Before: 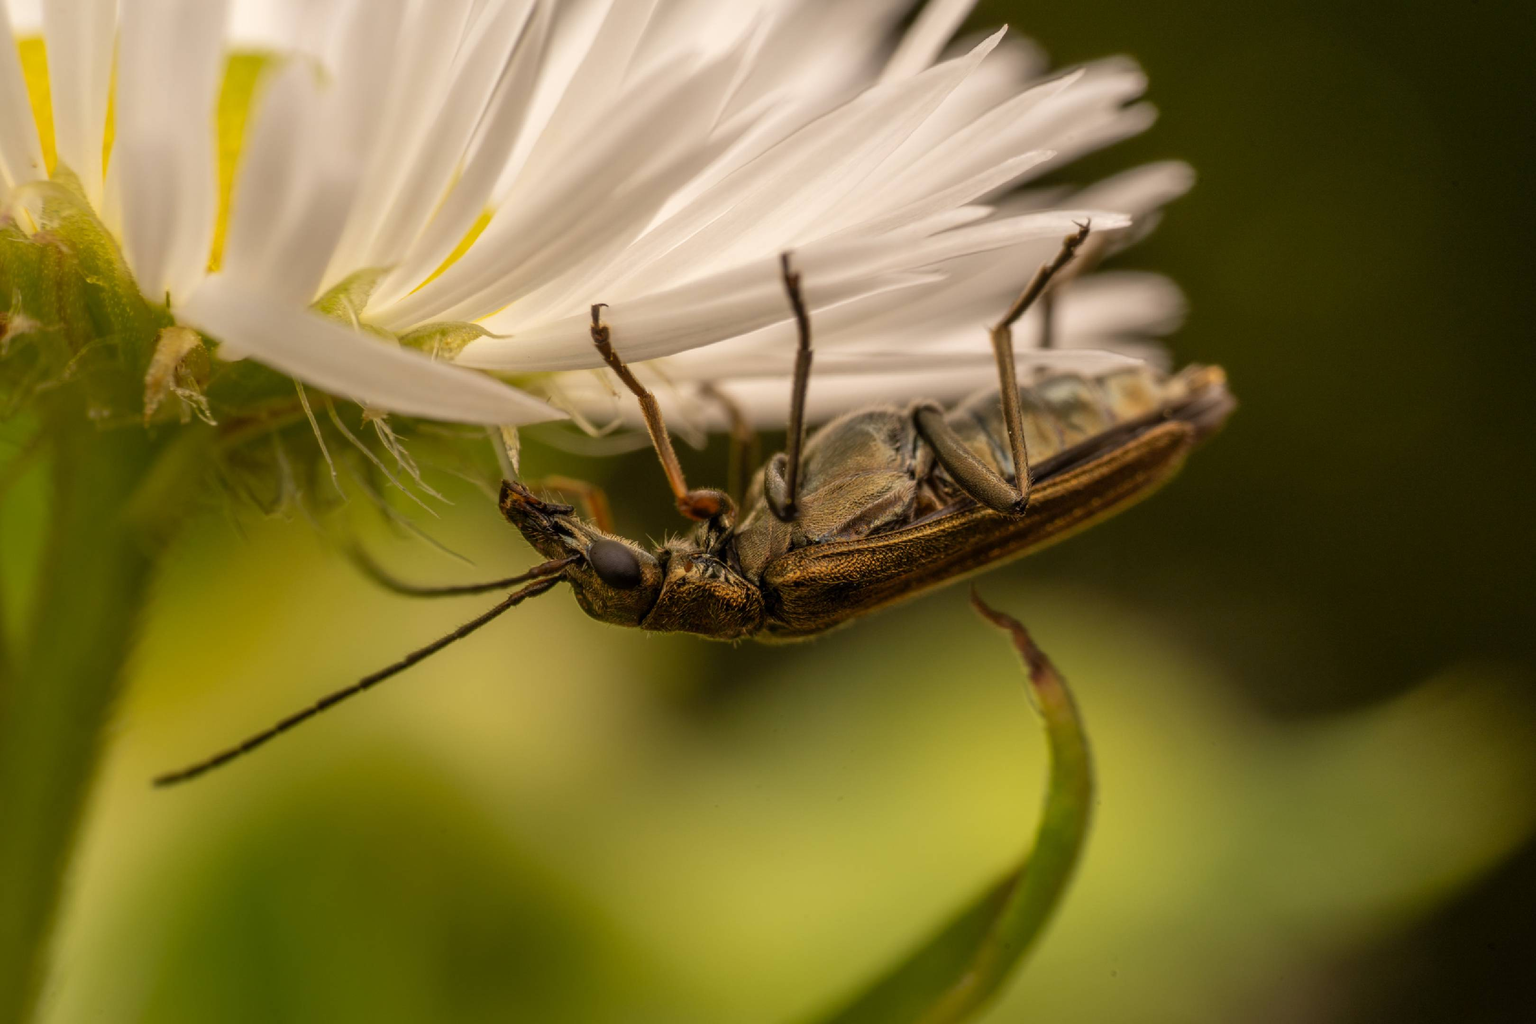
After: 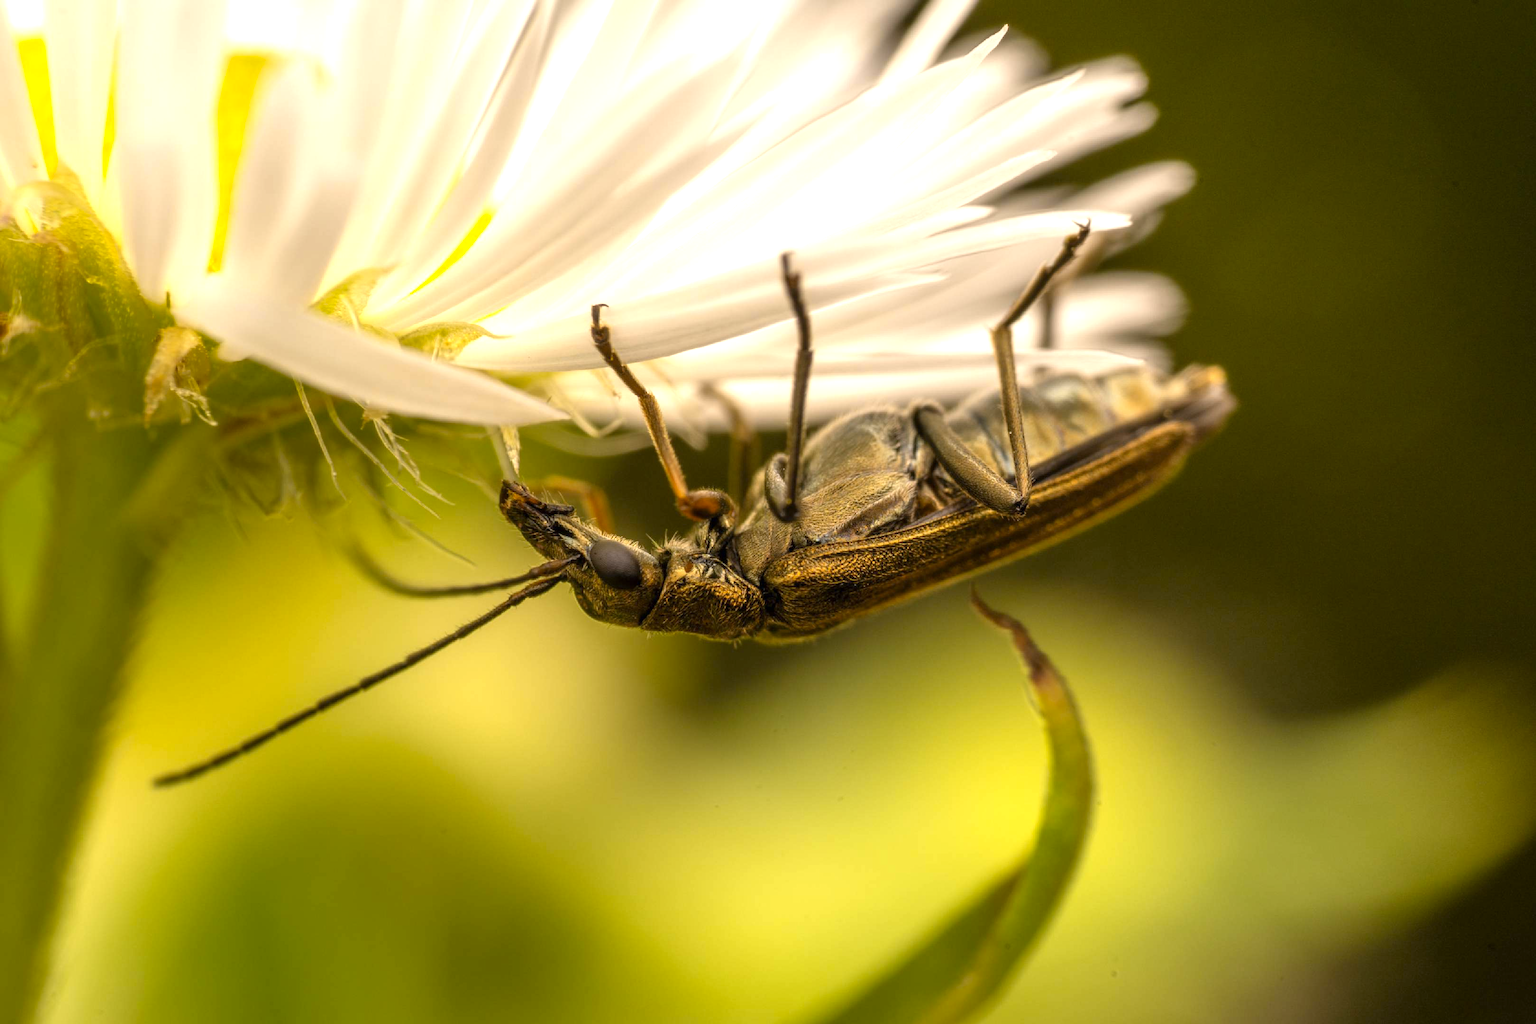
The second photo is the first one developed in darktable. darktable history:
color contrast: green-magenta contrast 0.8, blue-yellow contrast 1.1, unbound 0
exposure: exposure 0.95 EV, compensate highlight preservation false
